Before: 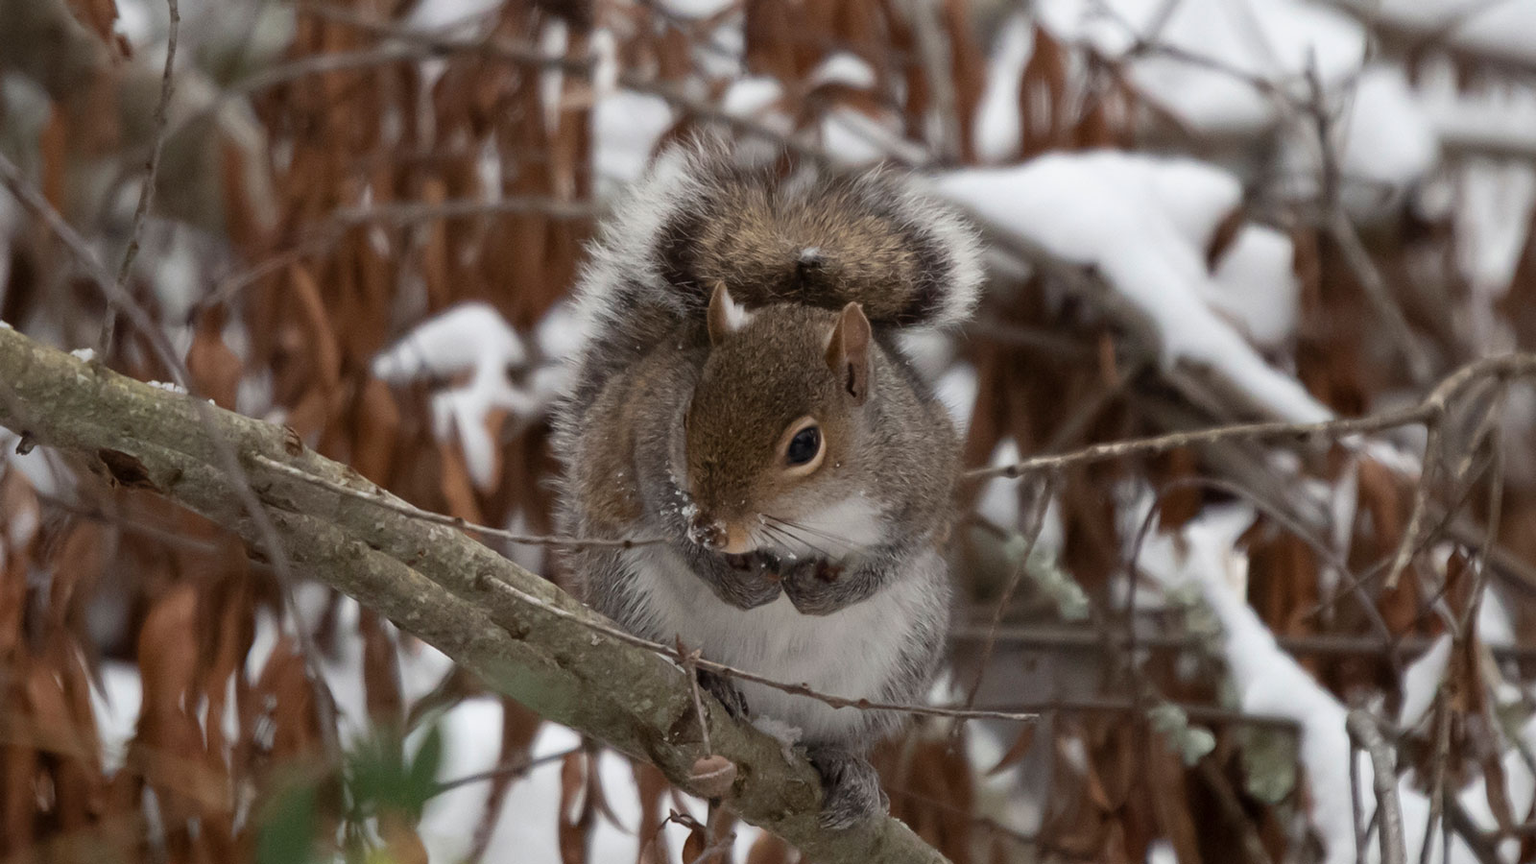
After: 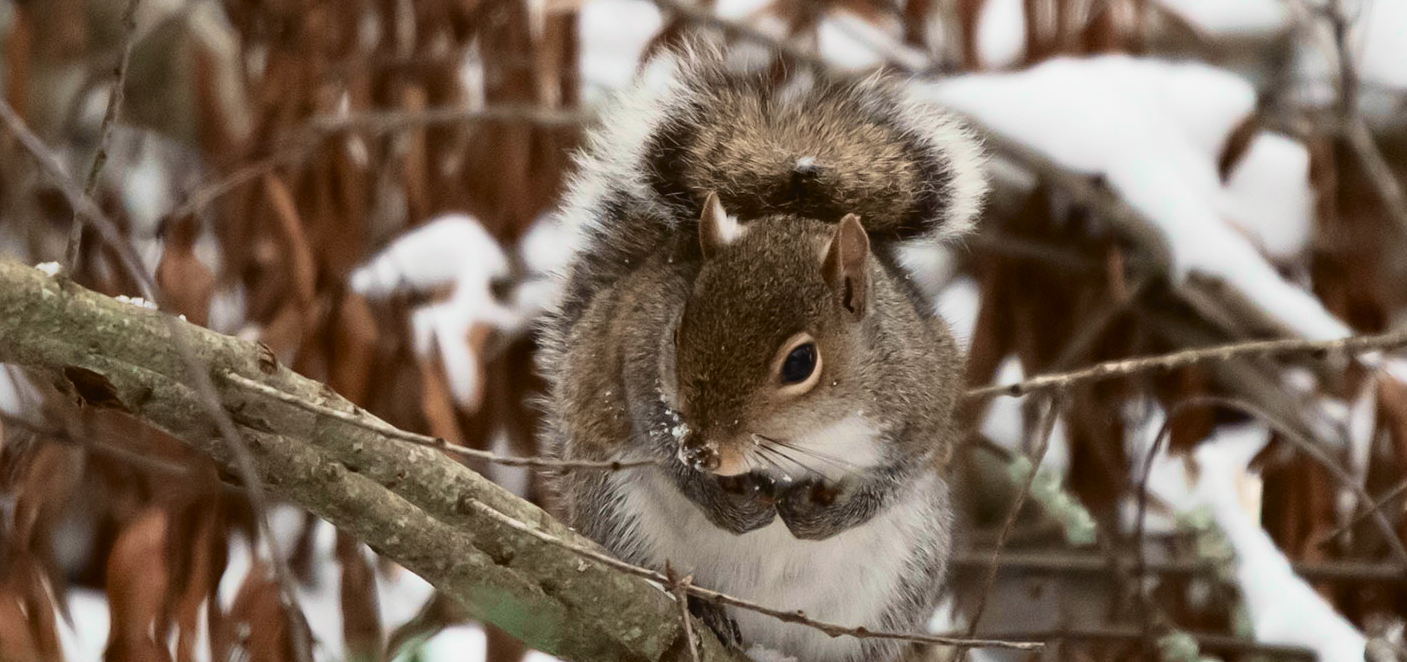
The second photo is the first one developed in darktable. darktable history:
tone curve: curves: ch0 [(0, 0.036) (0.037, 0.042) (0.167, 0.143) (0.433, 0.502) (0.531, 0.637) (0.696, 0.825) (0.856, 0.92) (1, 0.98)]; ch1 [(0, 0) (0.424, 0.383) (0.482, 0.459) (0.501, 0.5) (0.522, 0.526) (0.559, 0.563) (0.604, 0.646) (0.715, 0.729) (1, 1)]; ch2 [(0, 0) (0.369, 0.388) (0.45, 0.48) (0.499, 0.502) (0.504, 0.504) (0.512, 0.526) (0.581, 0.595) (0.708, 0.786) (1, 1)], color space Lab, independent channels, preserve colors none
tone equalizer: on, module defaults
crop and rotate: left 2.425%, top 11.305%, right 9.6%, bottom 15.08%
